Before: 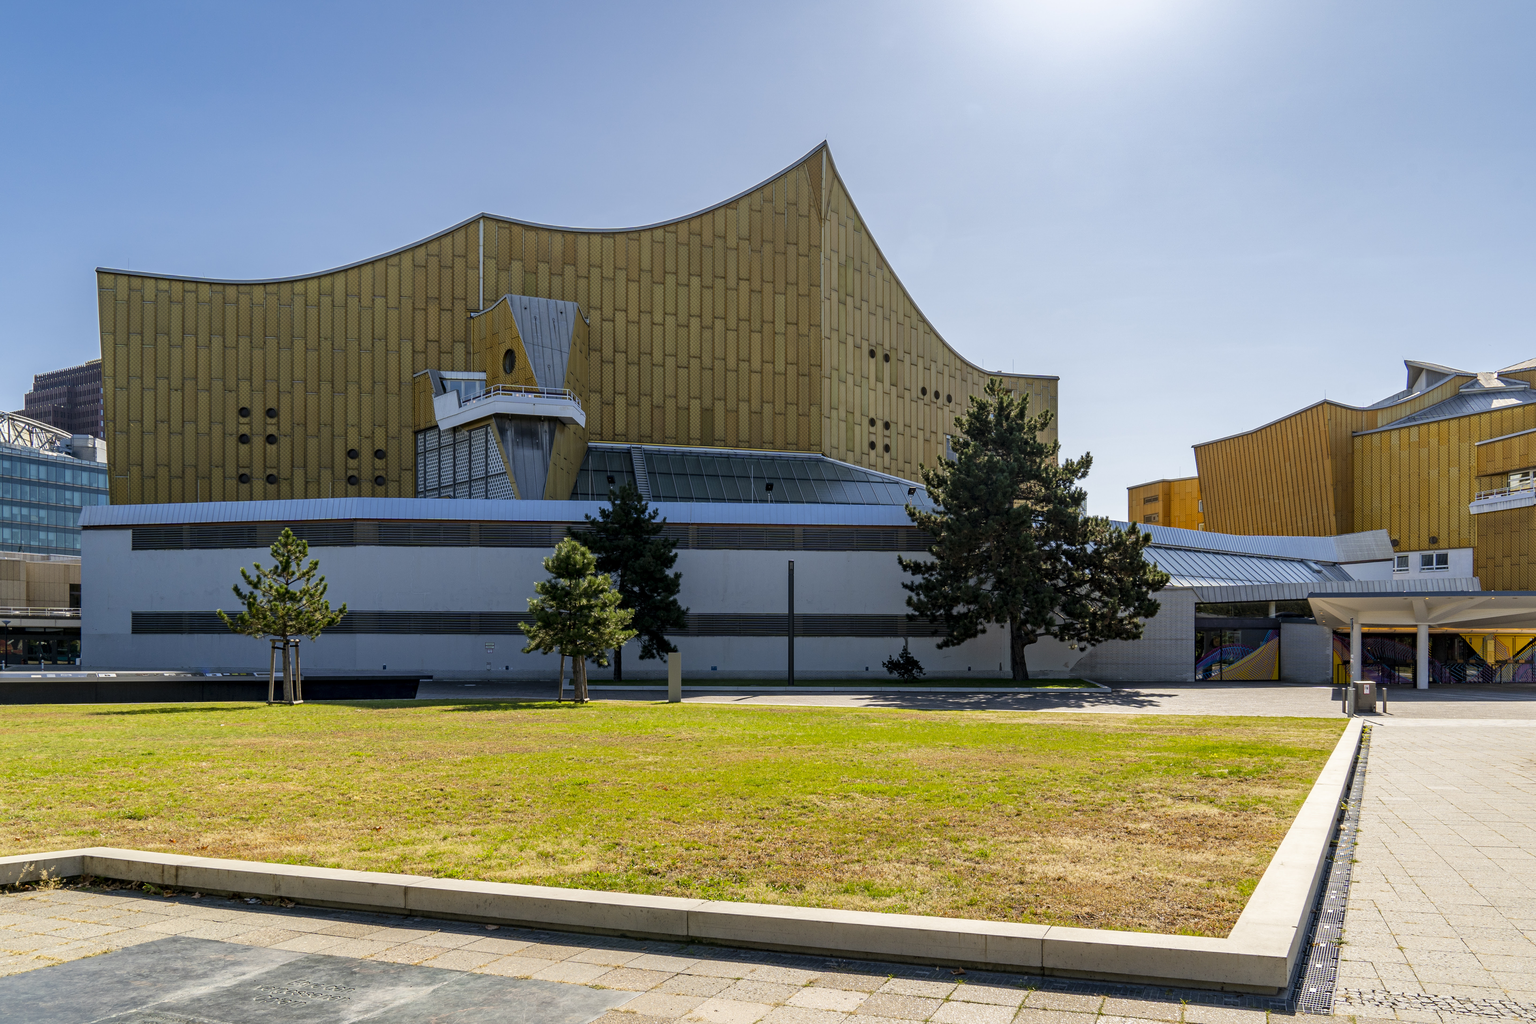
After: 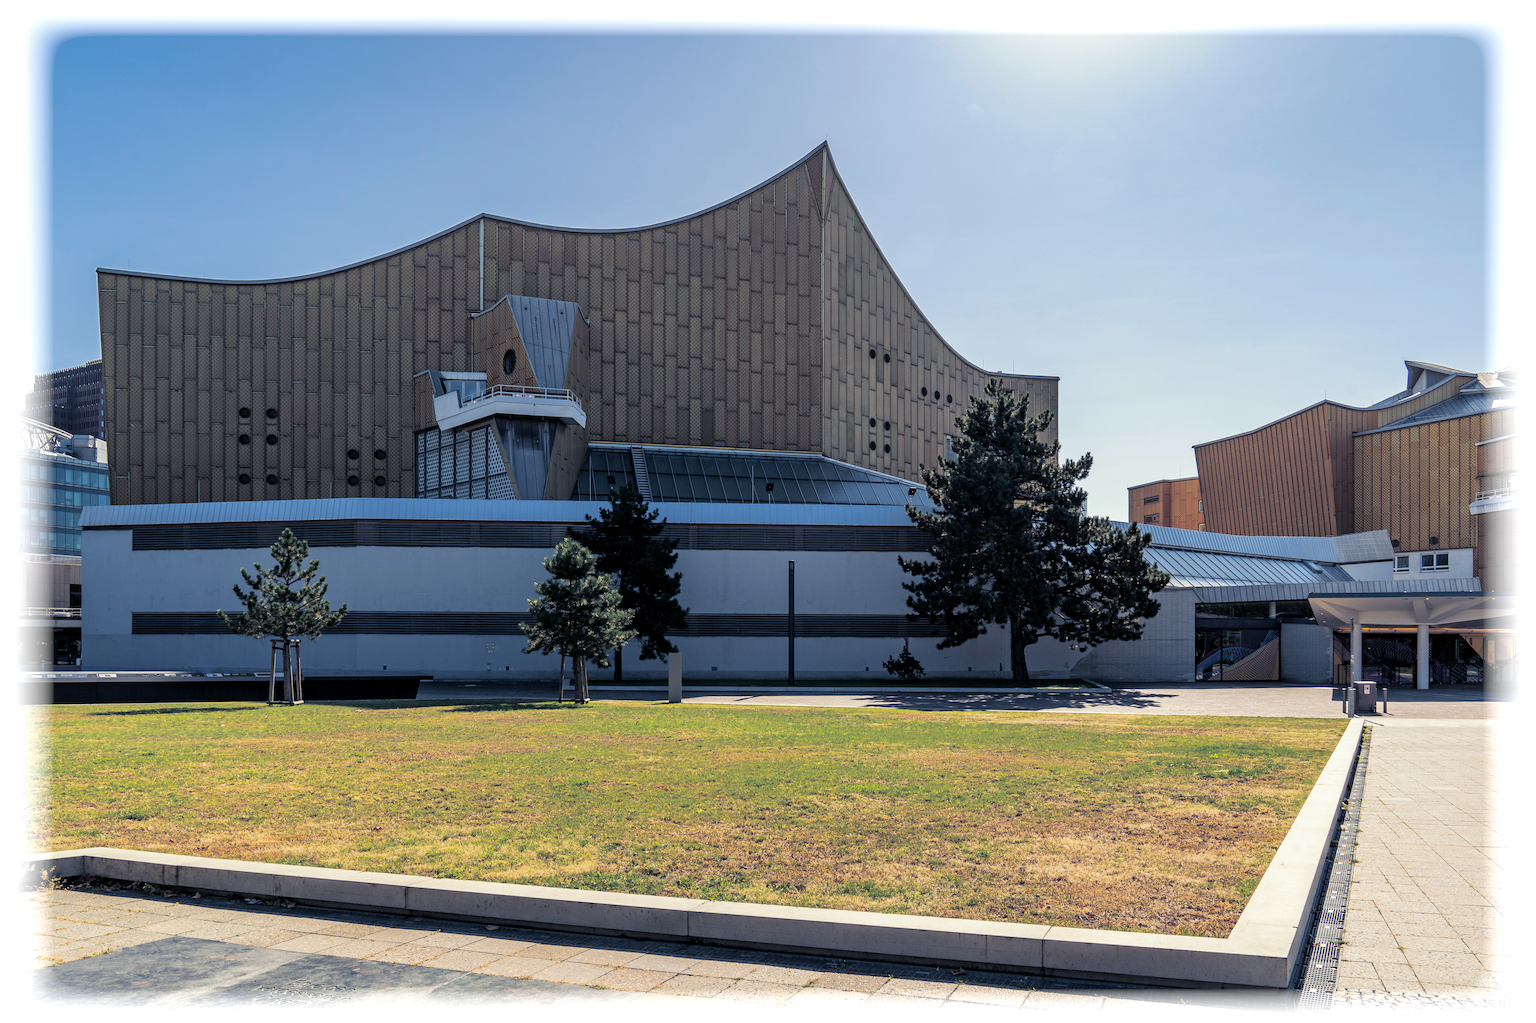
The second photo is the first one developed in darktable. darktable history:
split-toning: shadows › hue 230.4°
vignetting: fall-off start 93%, fall-off radius 5%, brightness 1, saturation -0.49, automatic ratio true, width/height ratio 1.332, shape 0.04, unbound false
